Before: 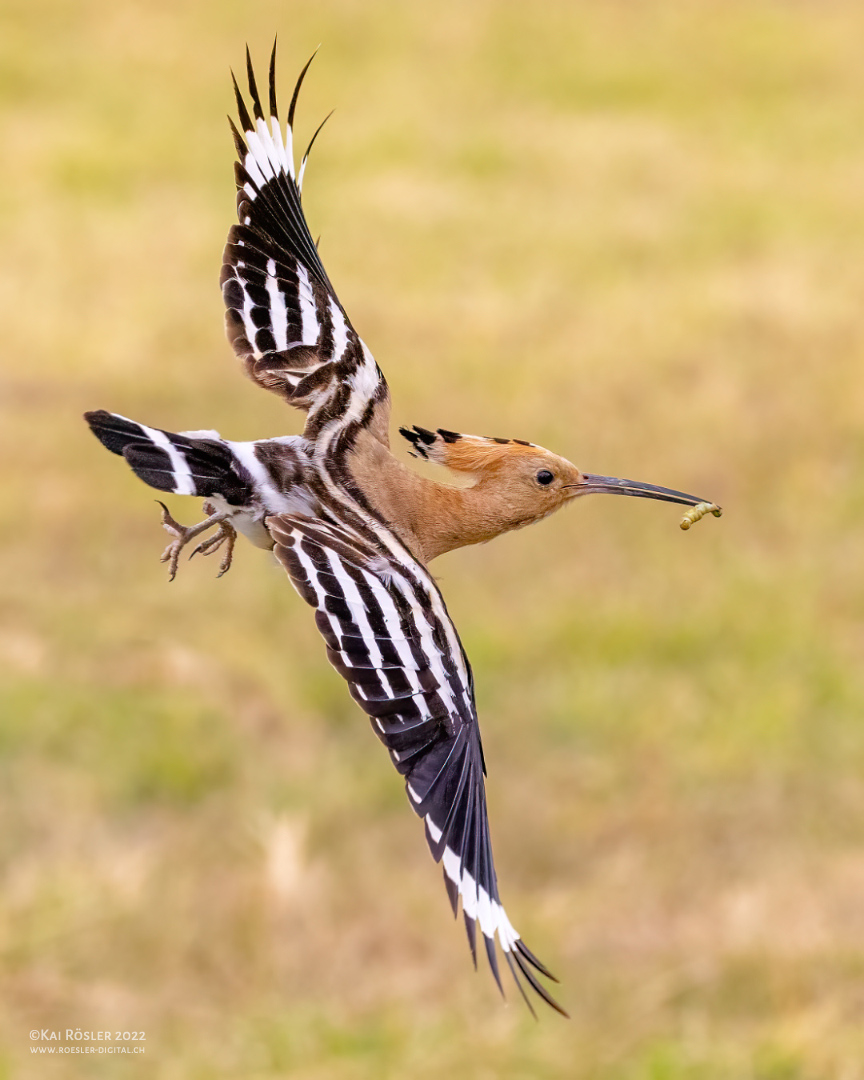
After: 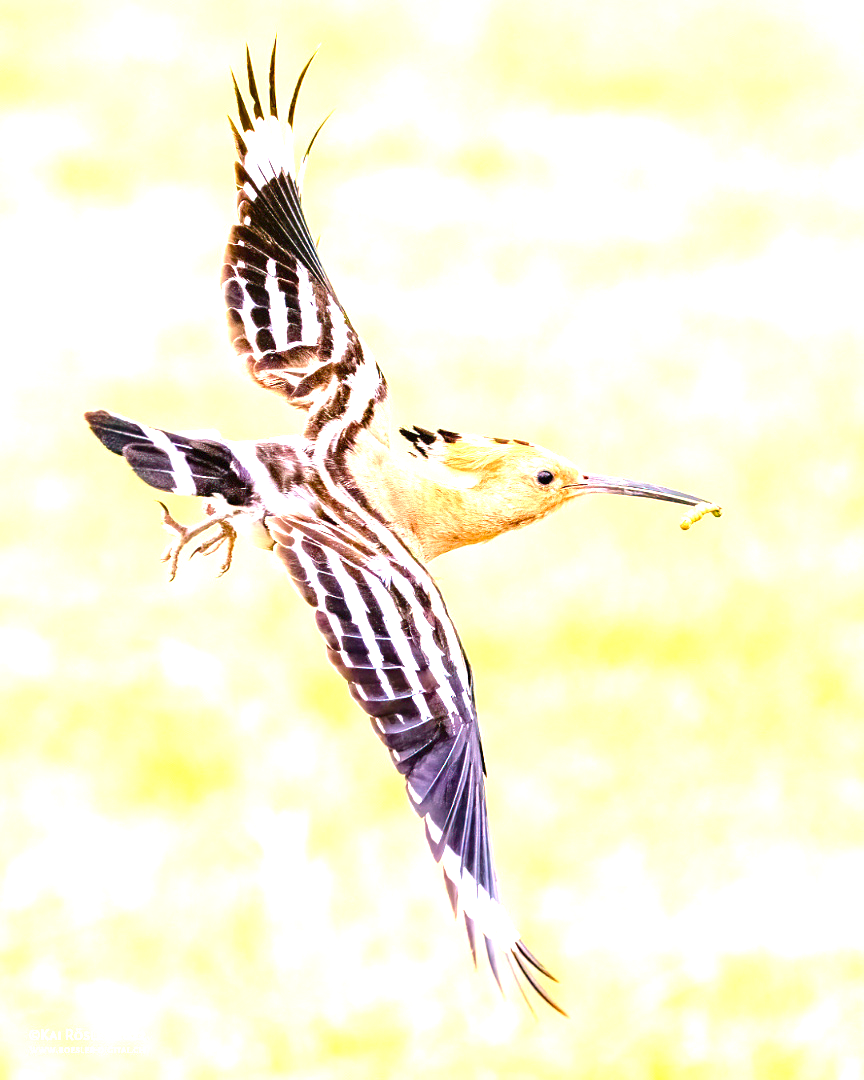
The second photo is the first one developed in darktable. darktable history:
color balance rgb: shadows lift › chroma 0.679%, shadows lift › hue 113.3°, perceptual saturation grading › global saturation 20%, perceptual saturation grading › highlights -25.111%, perceptual saturation grading › shadows 24.454%, perceptual brilliance grading › global brilliance 4.685%, global vibrance 20%
exposure: exposure 2.053 EV, compensate highlight preservation false
